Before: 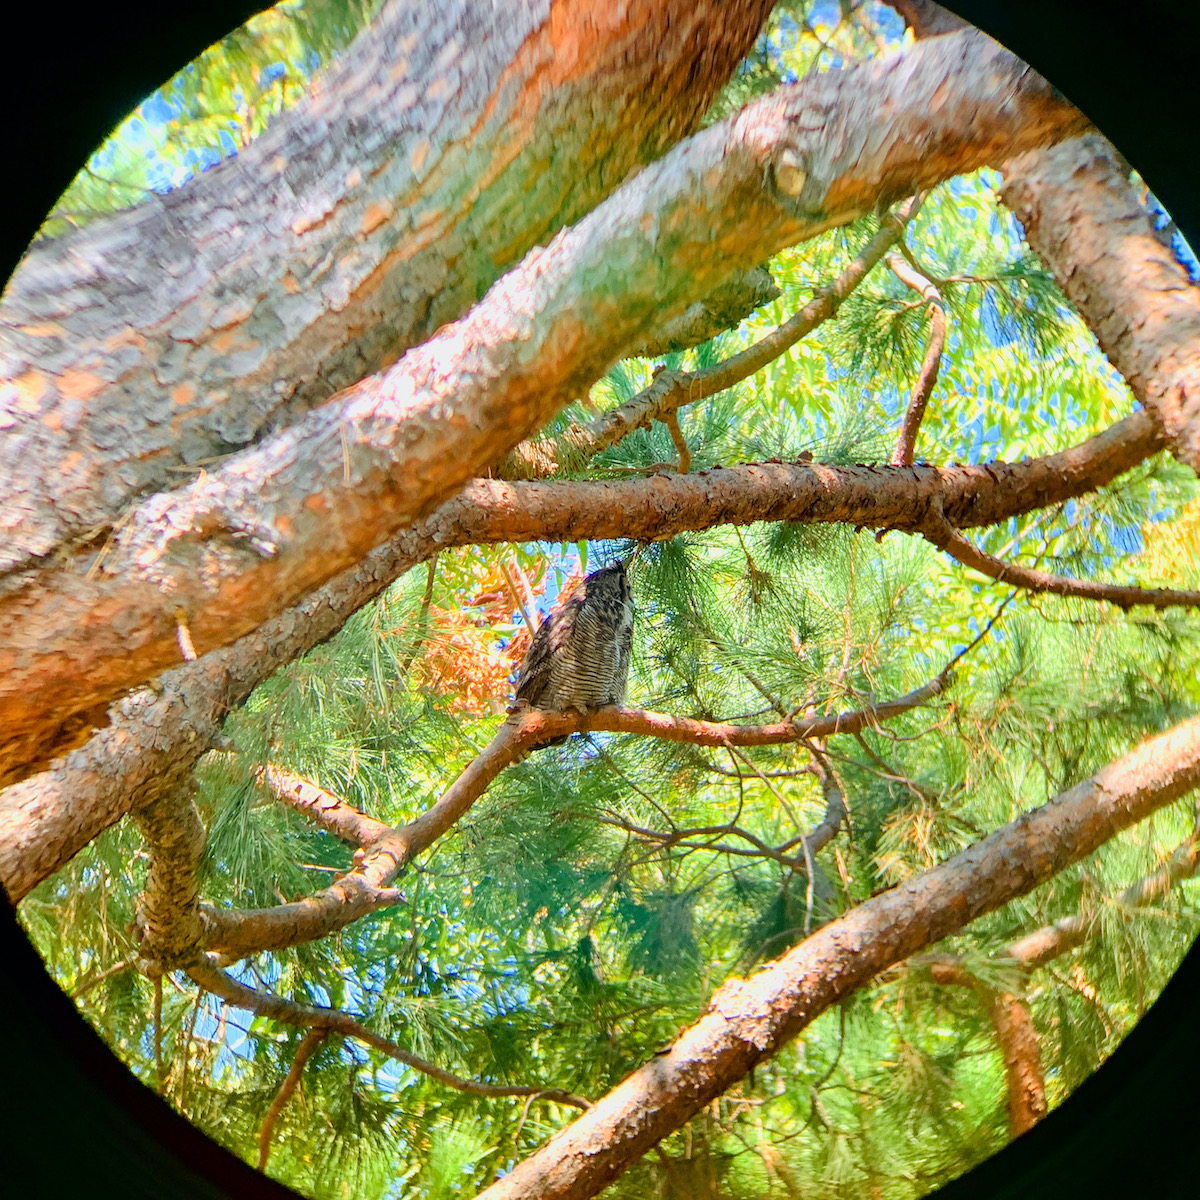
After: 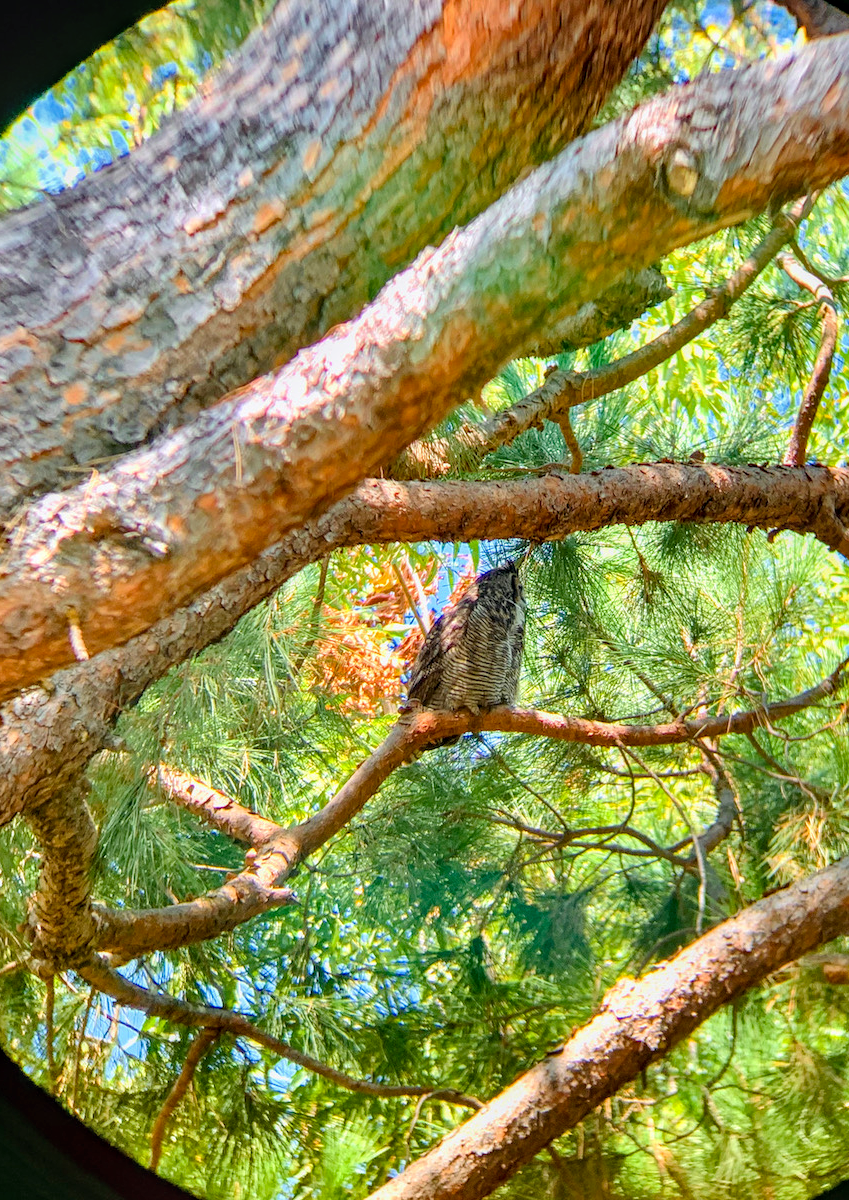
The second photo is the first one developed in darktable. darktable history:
crop and rotate: left 9.061%, right 20.142%
shadows and highlights: low approximation 0.01, soften with gaussian
local contrast: on, module defaults
haze removal: compatibility mode true, adaptive false
base curve: preserve colors none
